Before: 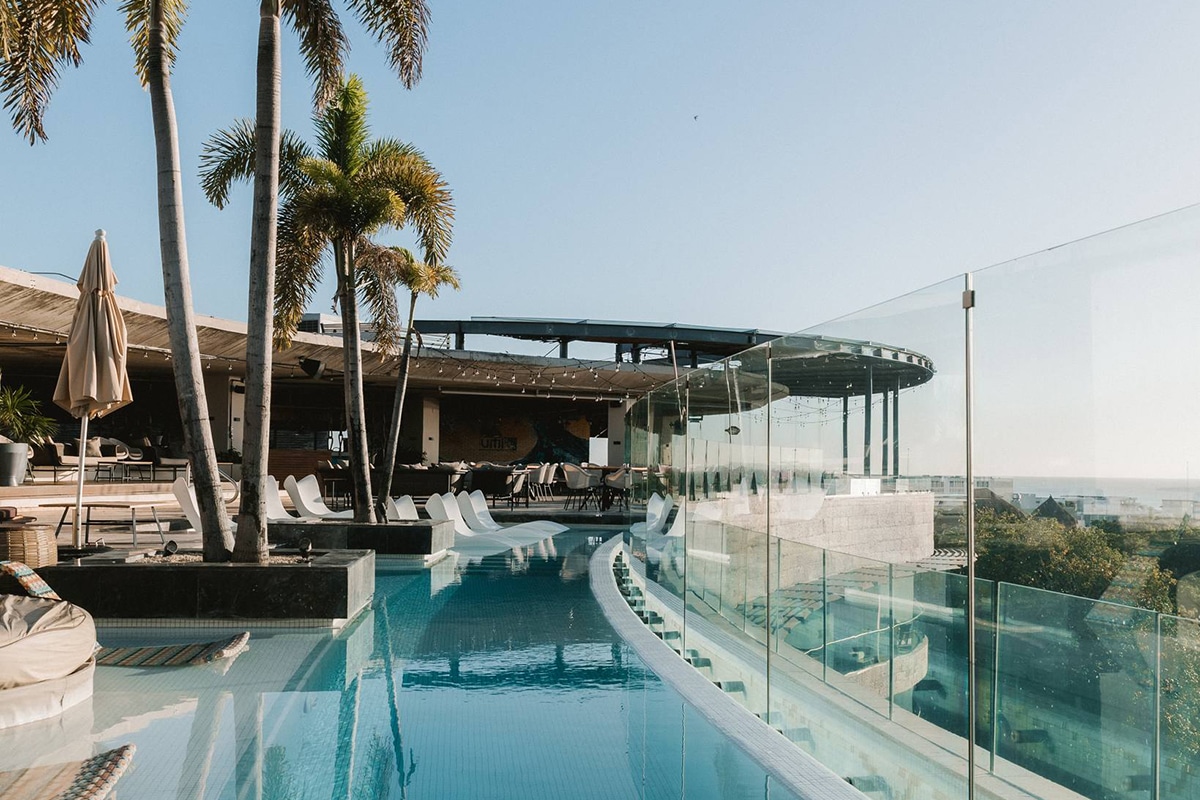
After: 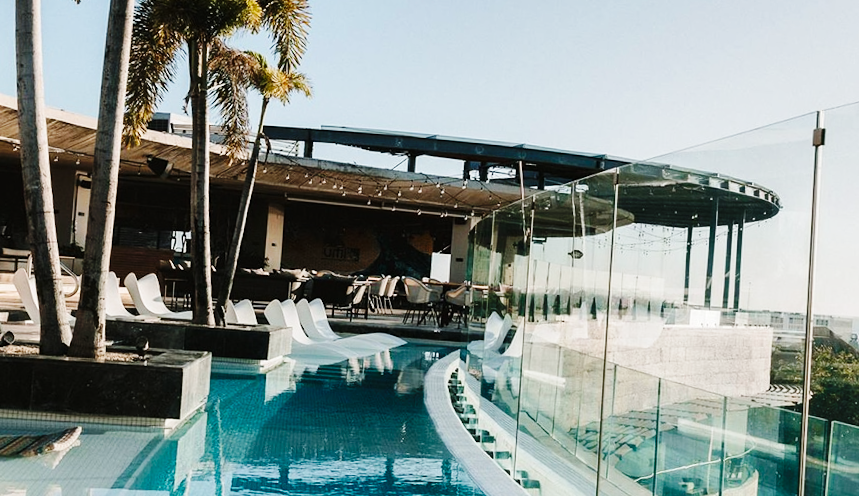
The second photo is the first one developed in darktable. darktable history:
shadows and highlights: low approximation 0.01, soften with gaussian
crop and rotate: angle -3.37°, left 9.79%, top 20.73%, right 12.42%, bottom 11.82%
base curve: curves: ch0 [(0, 0) (0.036, 0.025) (0.121, 0.166) (0.206, 0.329) (0.605, 0.79) (1, 1)], preserve colors none
